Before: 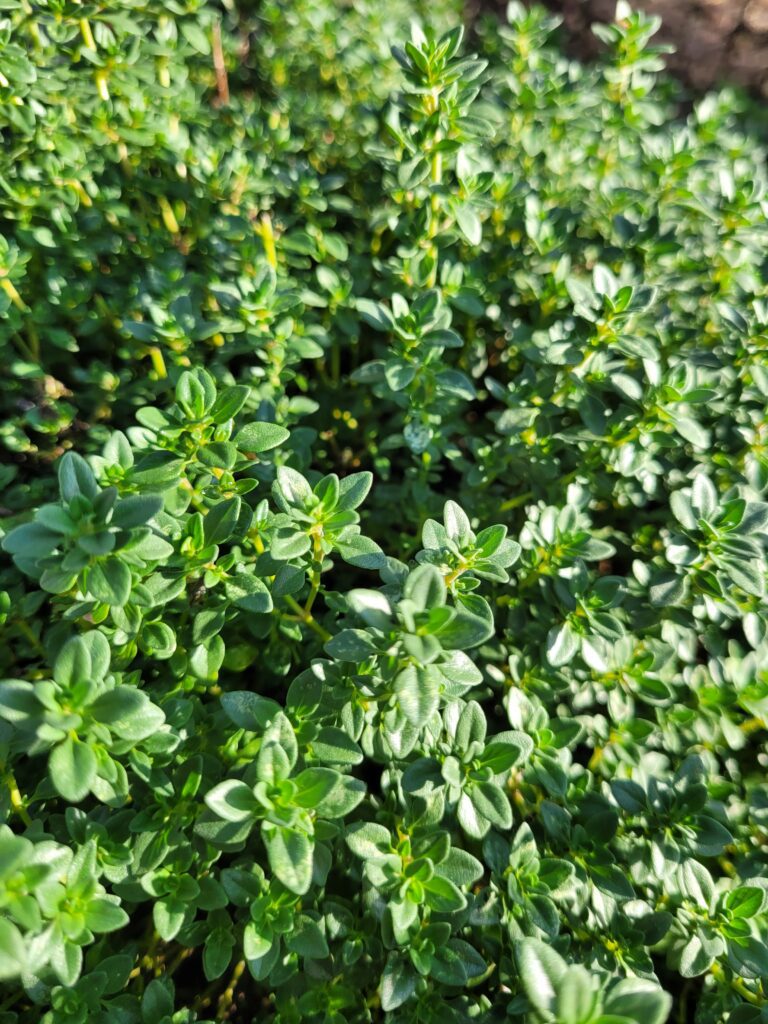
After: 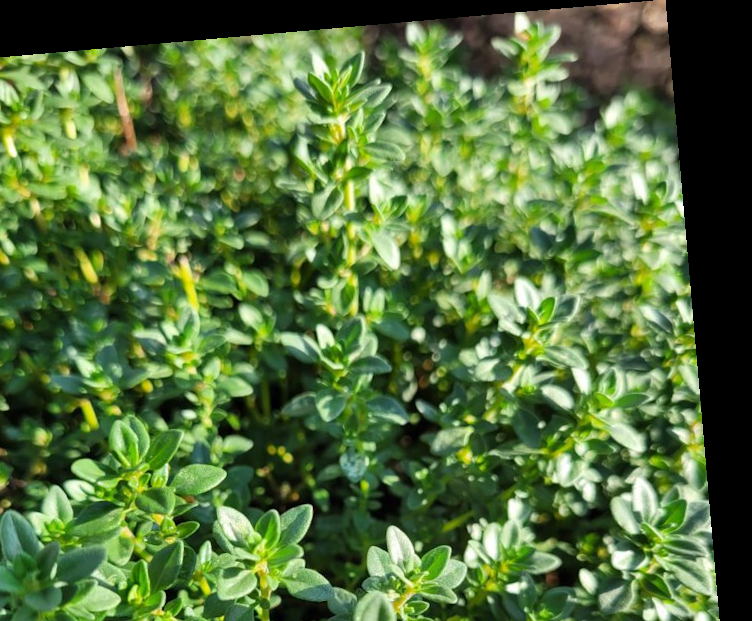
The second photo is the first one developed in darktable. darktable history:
rotate and perspective: rotation -4.98°, automatic cropping off
crop and rotate: left 11.812%, bottom 42.776%
